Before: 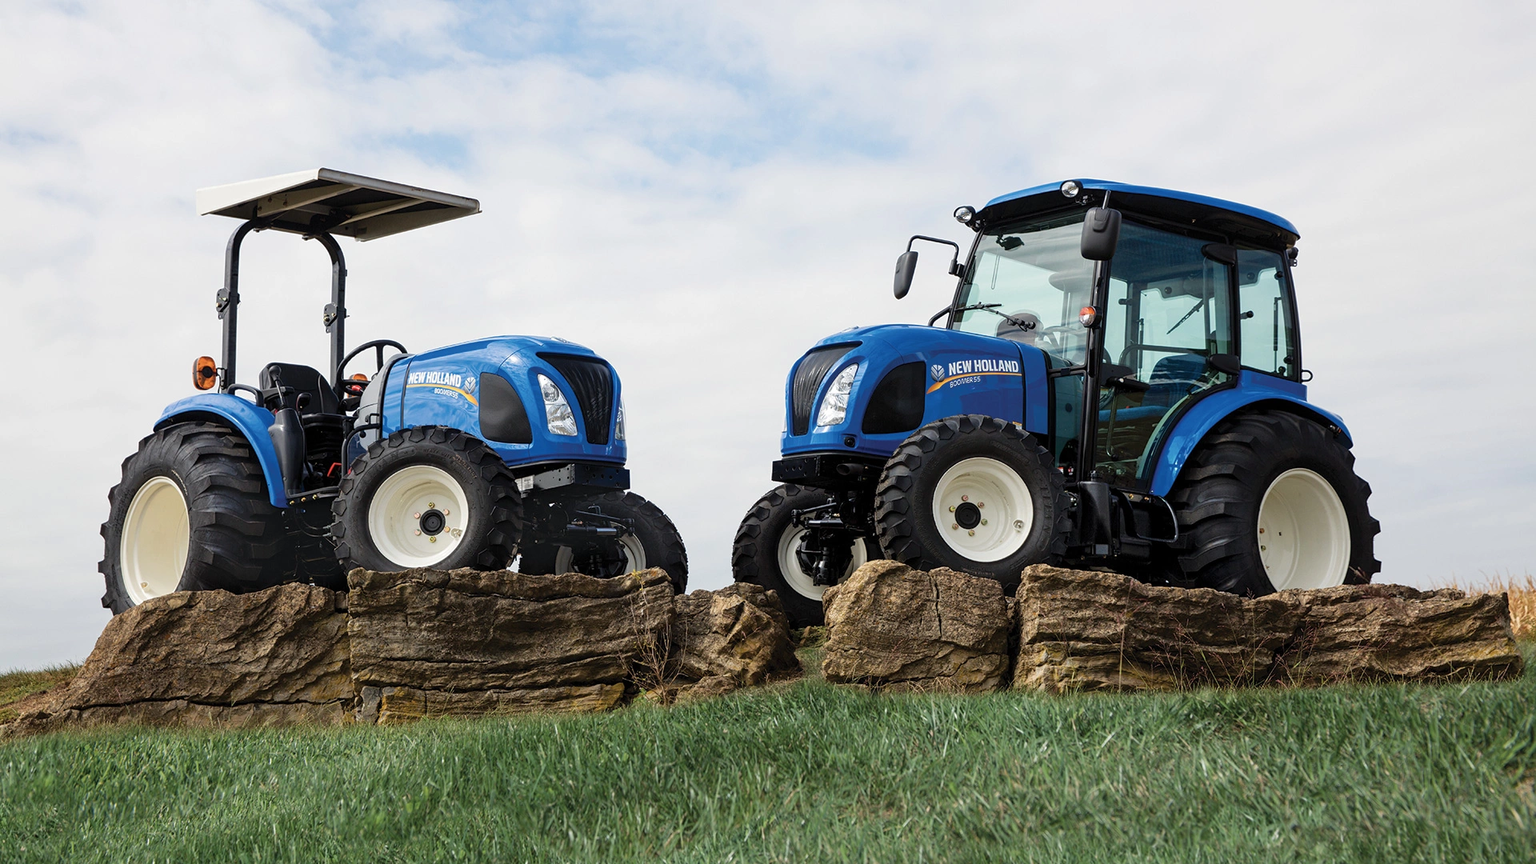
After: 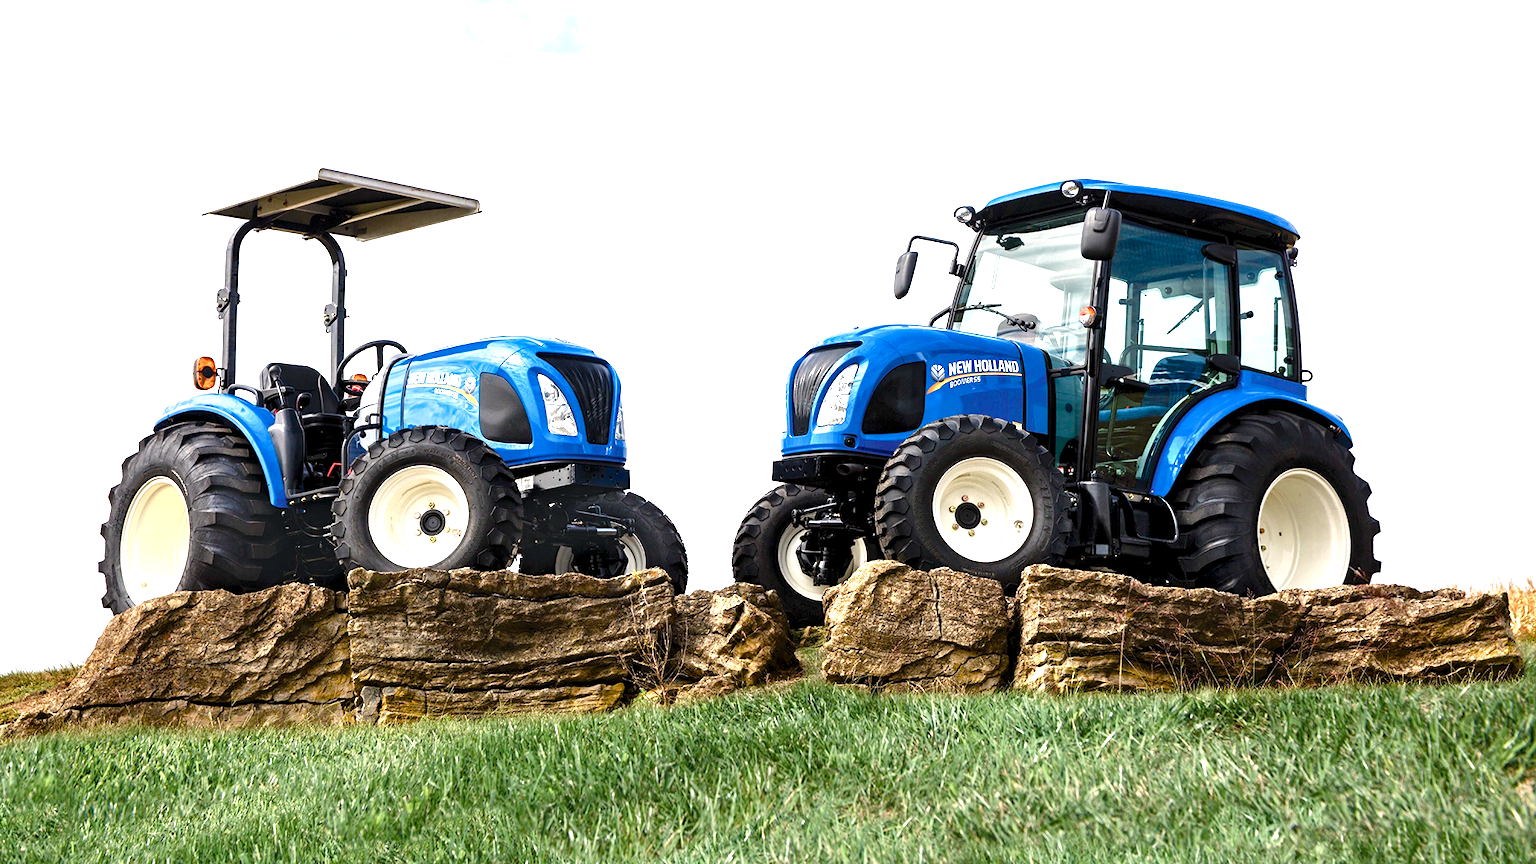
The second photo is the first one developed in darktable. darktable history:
contrast equalizer: octaves 7, y [[0.524, 0.538, 0.547, 0.548, 0.538, 0.524], [0.5 ×6], [0.5 ×6], [0 ×6], [0 ×6]]
exposure: black level correction 0, exposure 1.001 EV, compensate highlight preservation false
color balance rgb: highlights gain › luminance 7.268%, highlights gain › chroma 0.963%, highlights gain › hue 48.58°, perceptual saturation grading › global saturation 20%, perceptual saturation grading › highlights -24.989%, perceptual saturation grading › shadows 49.656%, global vibrance 5.358%, contrast 3.765%
